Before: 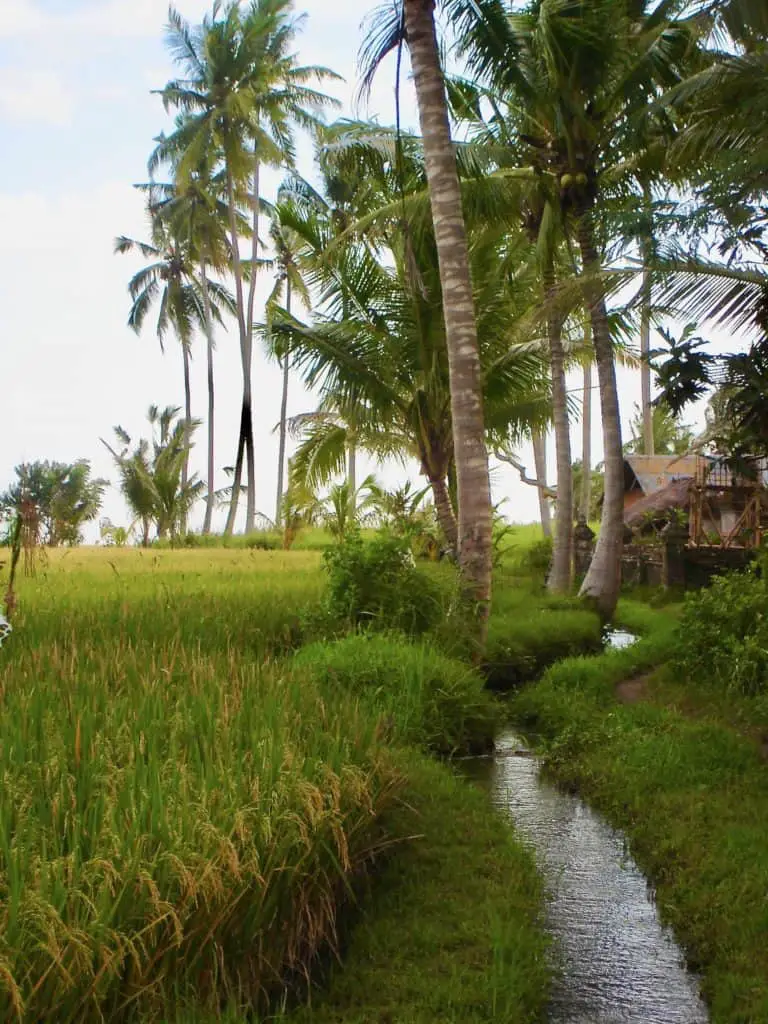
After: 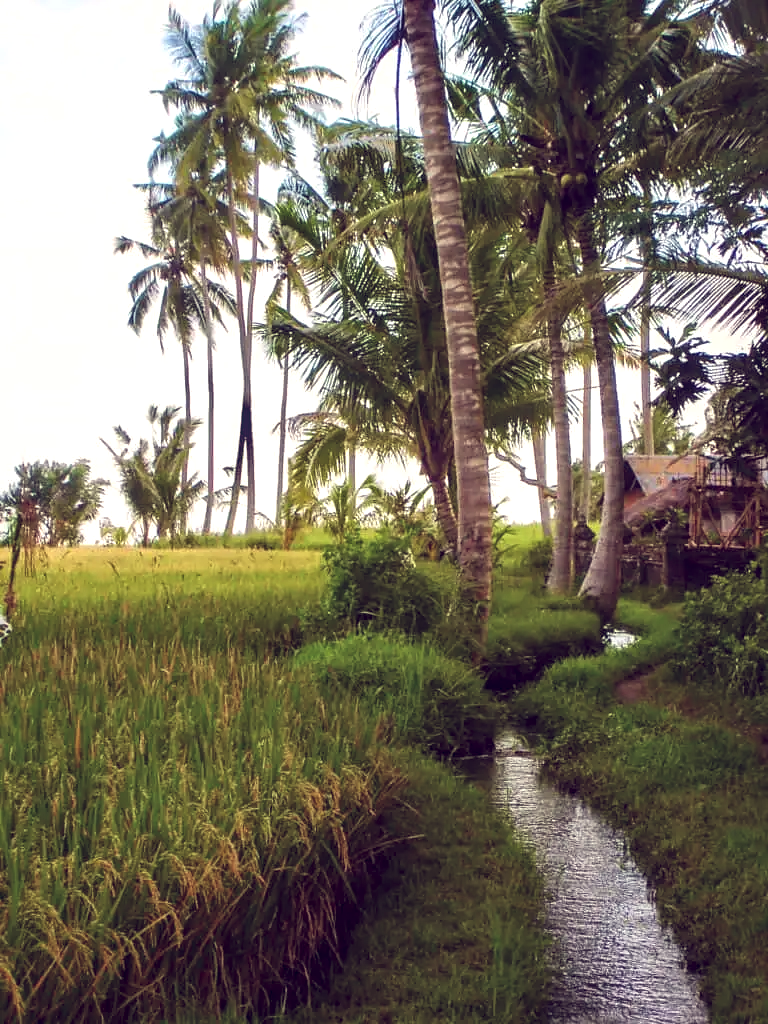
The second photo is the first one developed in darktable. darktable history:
sharpen: amount 0.2
color balance: lift [1.001, 0.997, 0.99, 1.01], gamma [1.007, 1, 0.975, 1.025], gain [1, 1.065, 1.052, 0.935], contrast 13.25%
local contrast: on, module defaults
